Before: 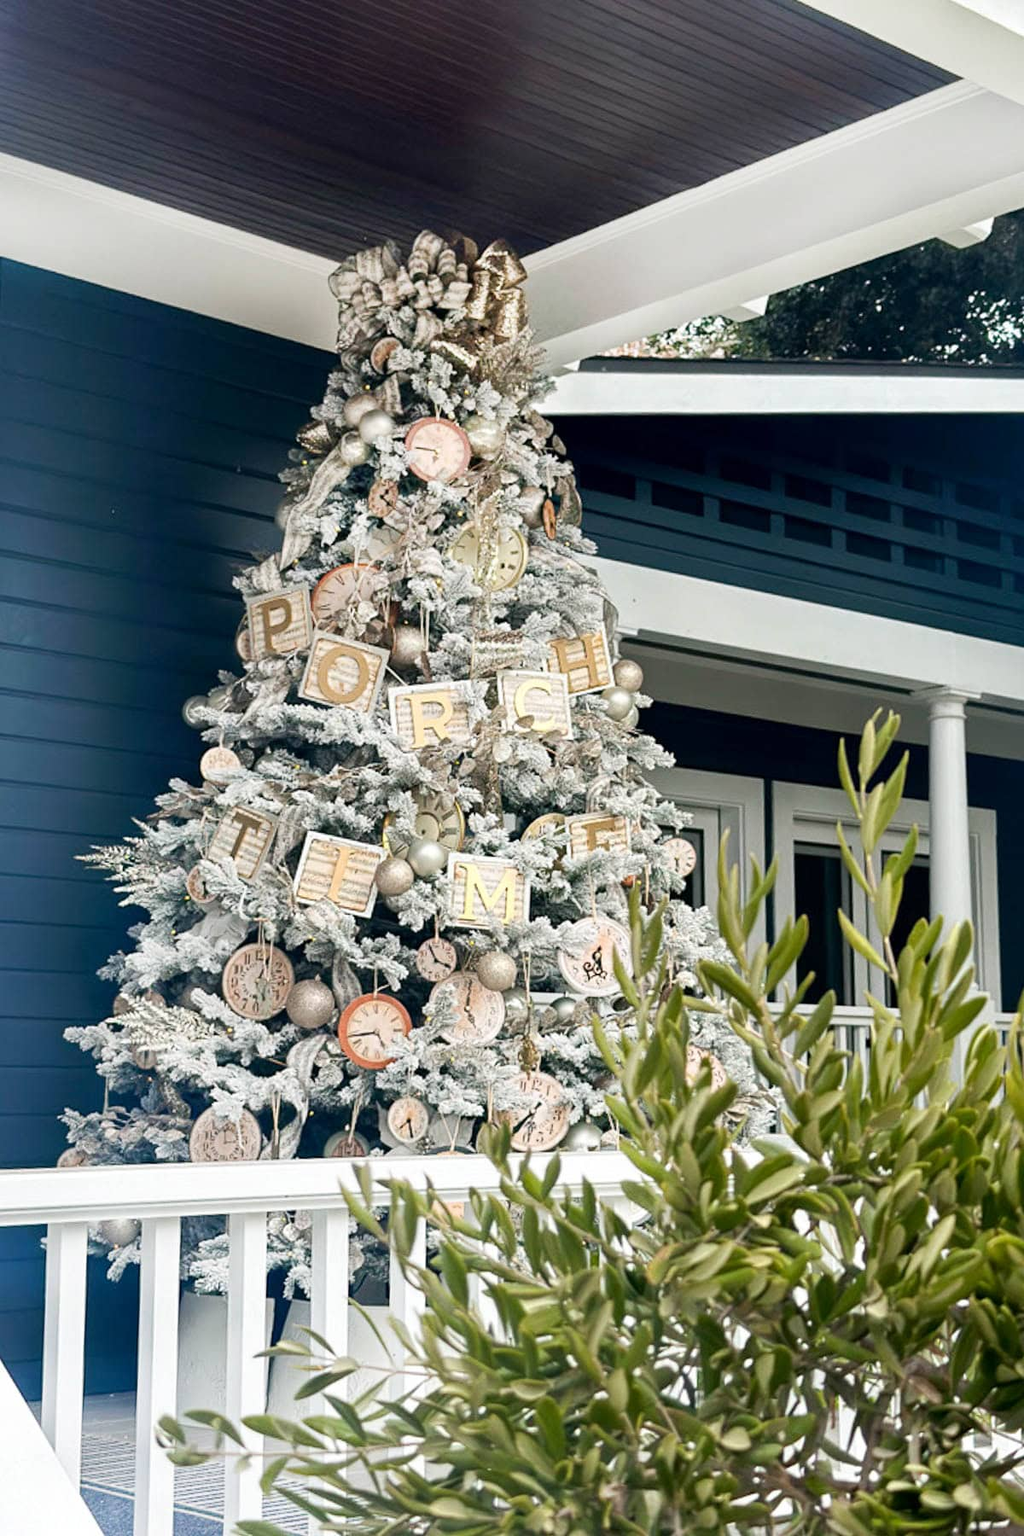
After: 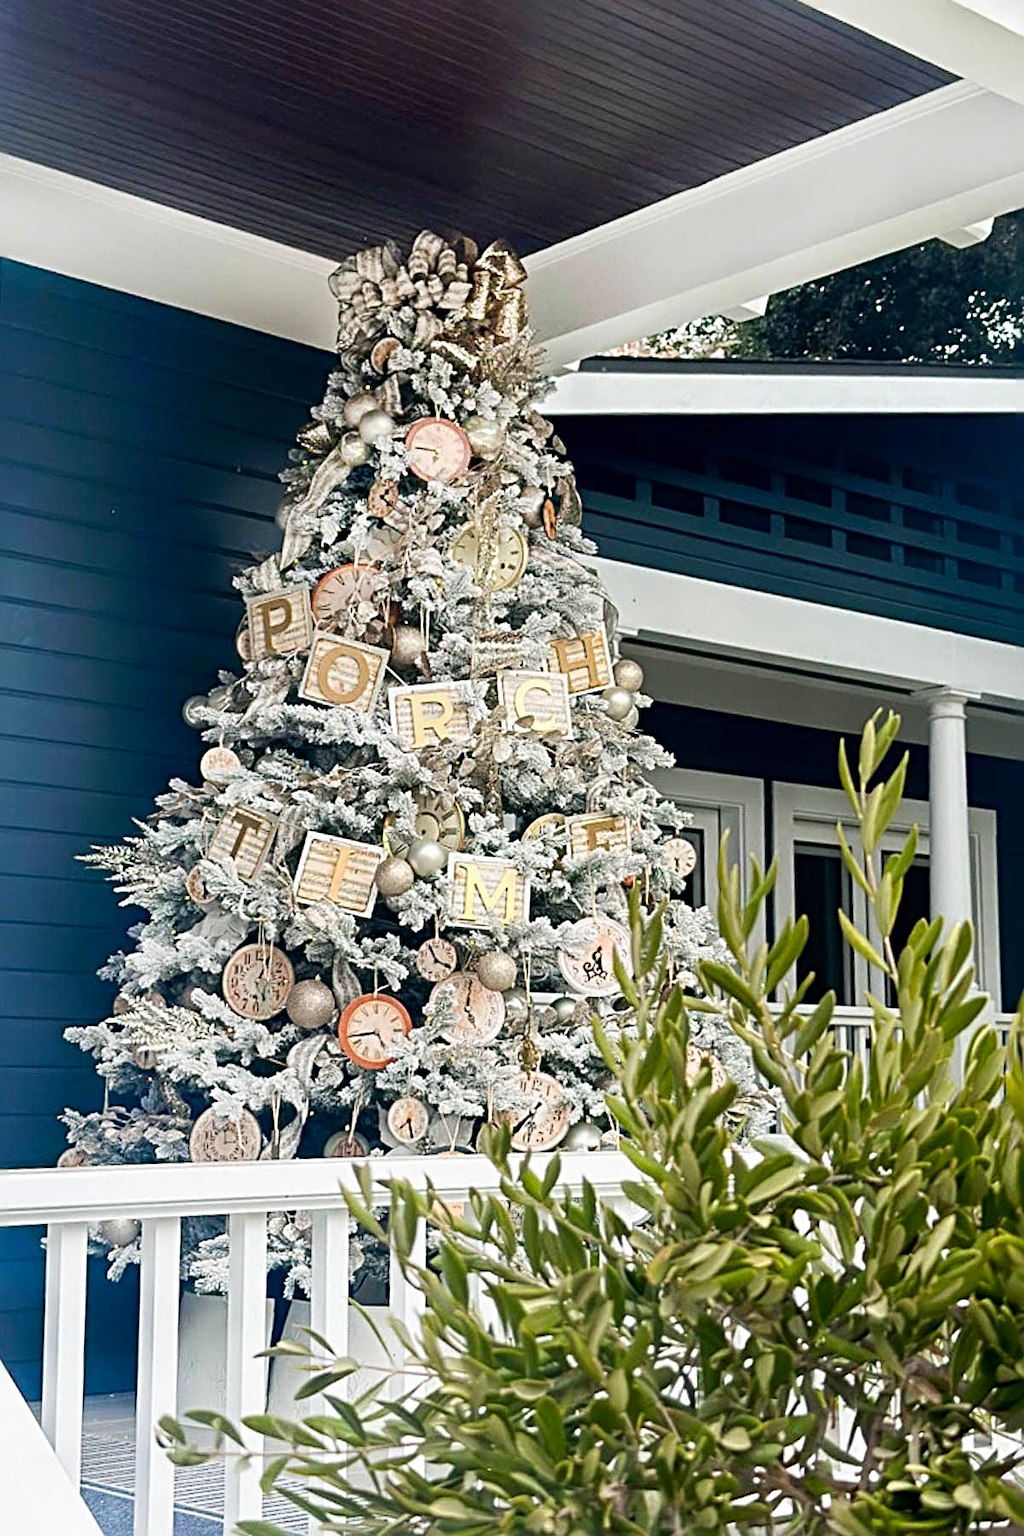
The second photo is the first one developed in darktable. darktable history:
contrast brightness saturation: contrast 0.04, saturation 0.16
sharpen: radius 4
exposure: exposure -0.072 EV, compensate highlight preservation false
